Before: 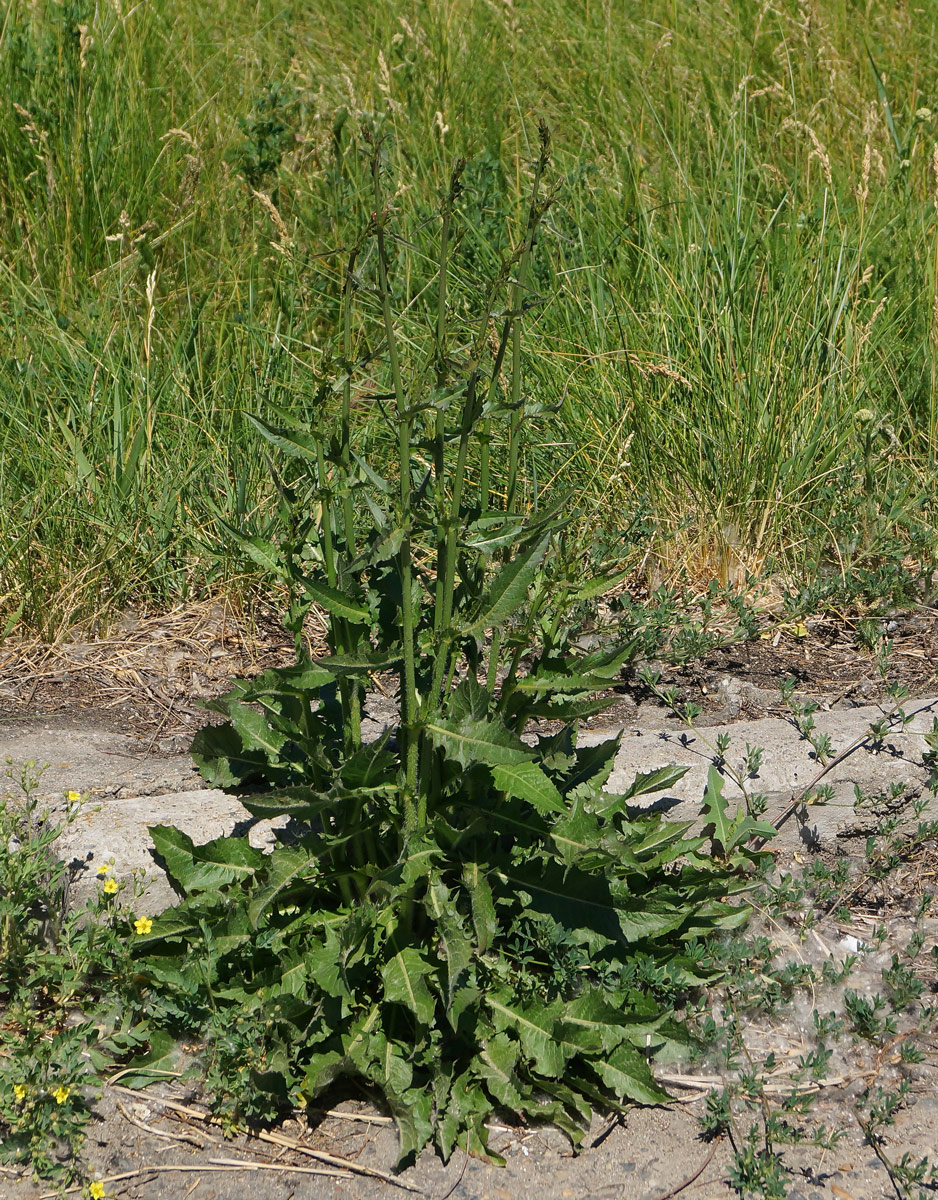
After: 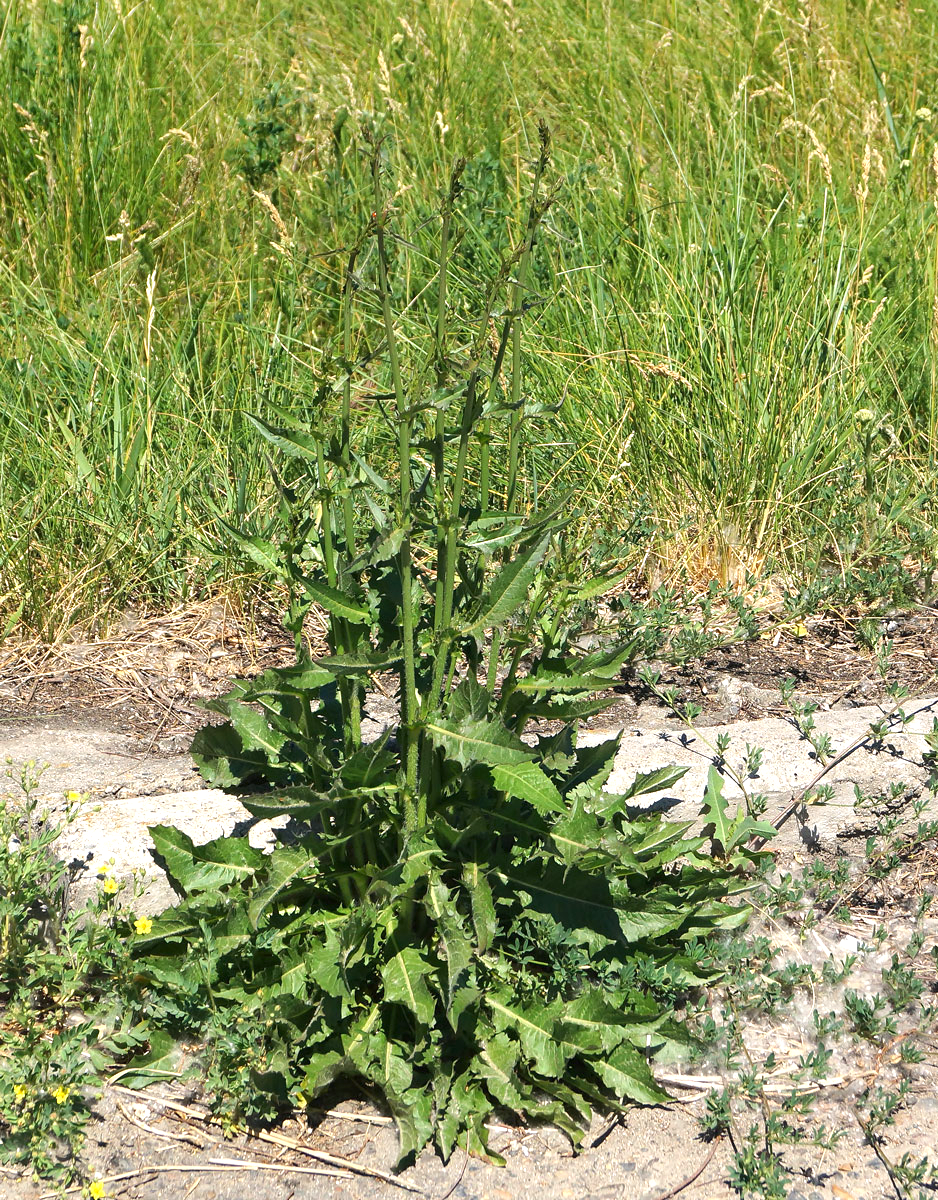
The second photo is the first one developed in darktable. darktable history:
exposure: exposure 0.911 EV, compensate highlight preservation false
